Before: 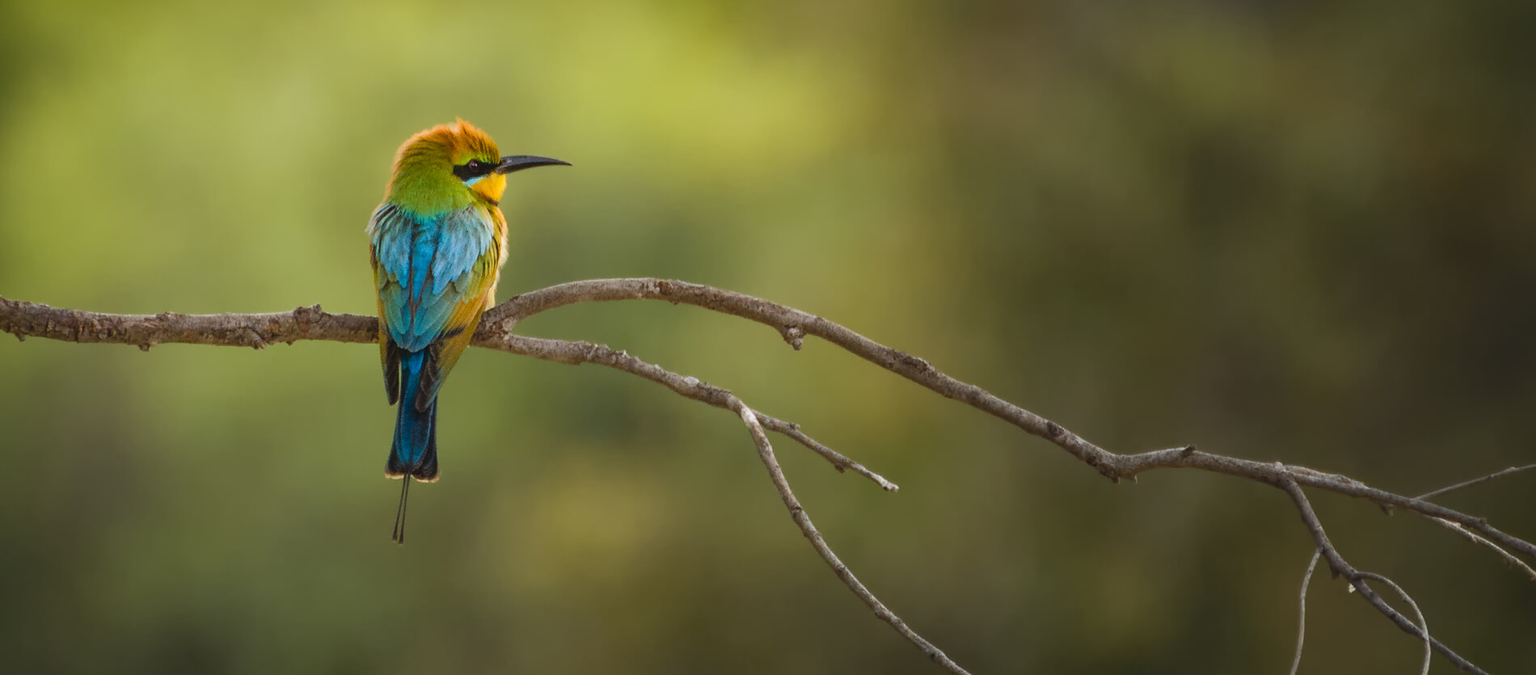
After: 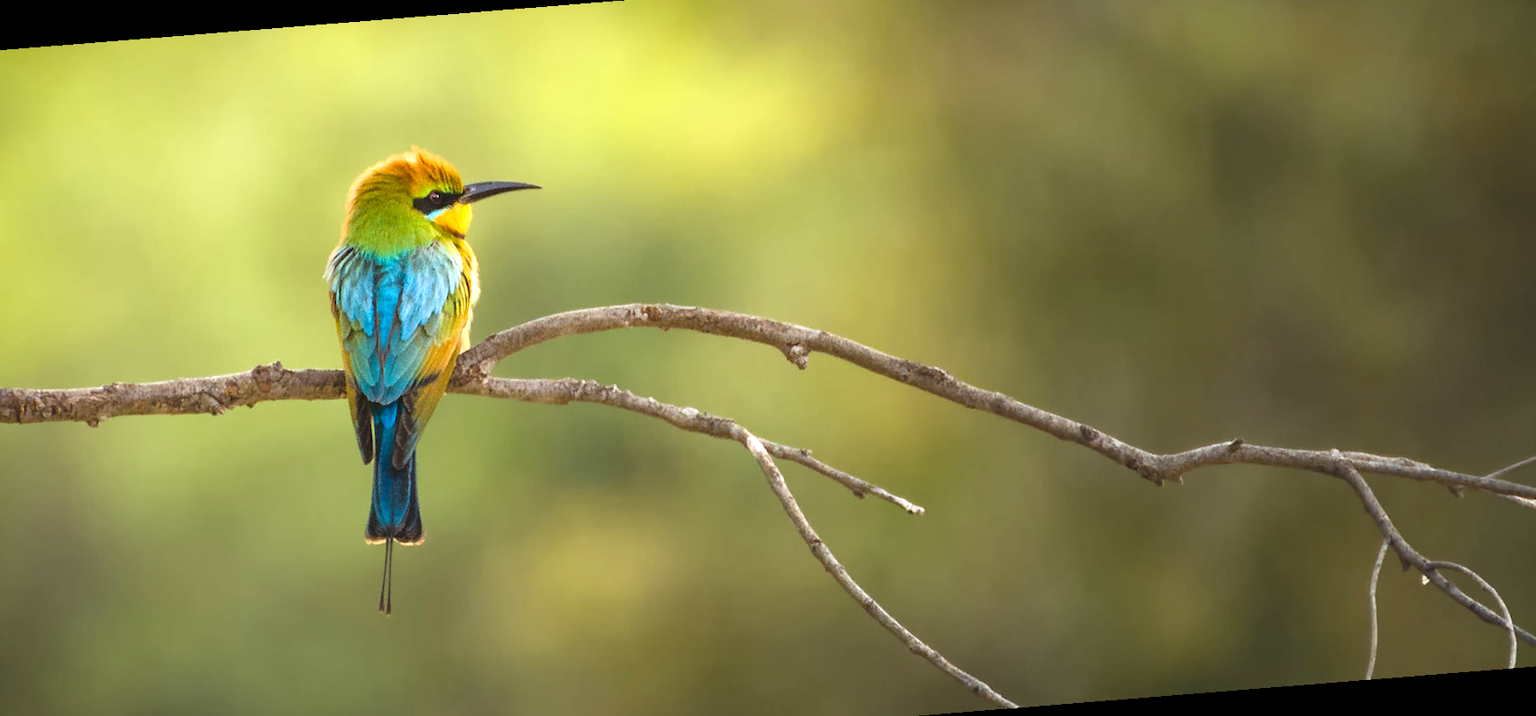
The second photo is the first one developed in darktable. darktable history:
rotate and perspective: rotation -4.57°, crop left 0.054, crop right 0.944, crop top 0.087, crop bottom 0.914
exposure: black level correction 0.001, exposure 0.955 EV, compensate exposure bias true, compensate highlight preservation false
